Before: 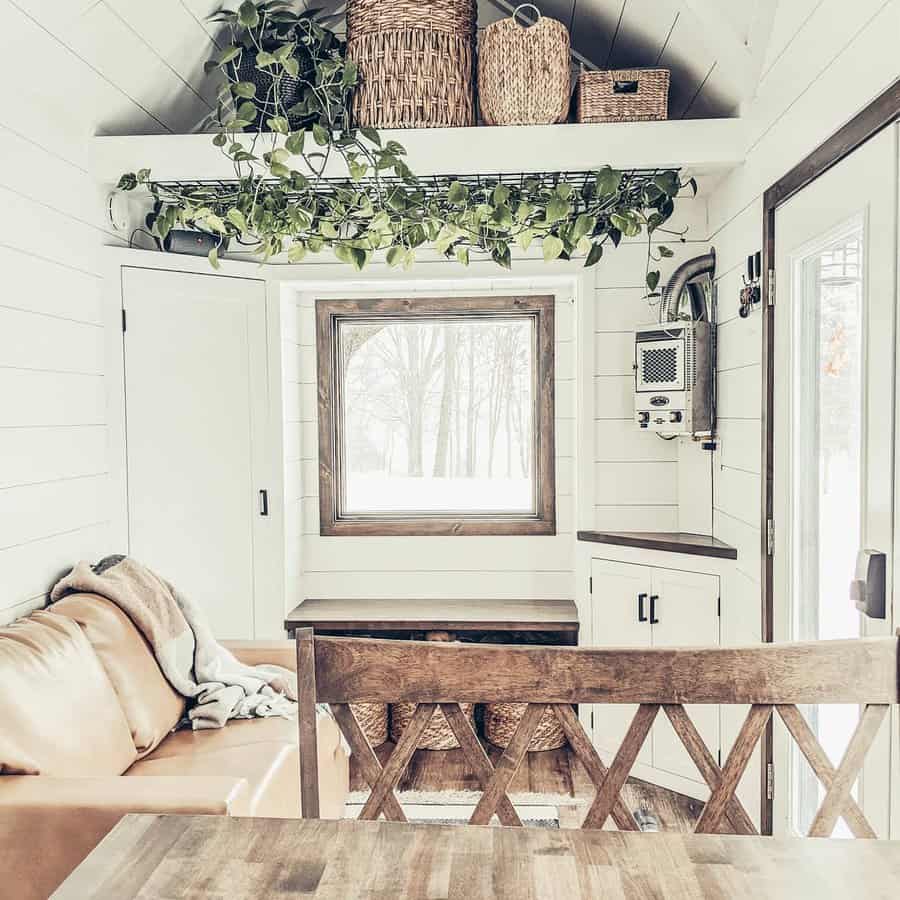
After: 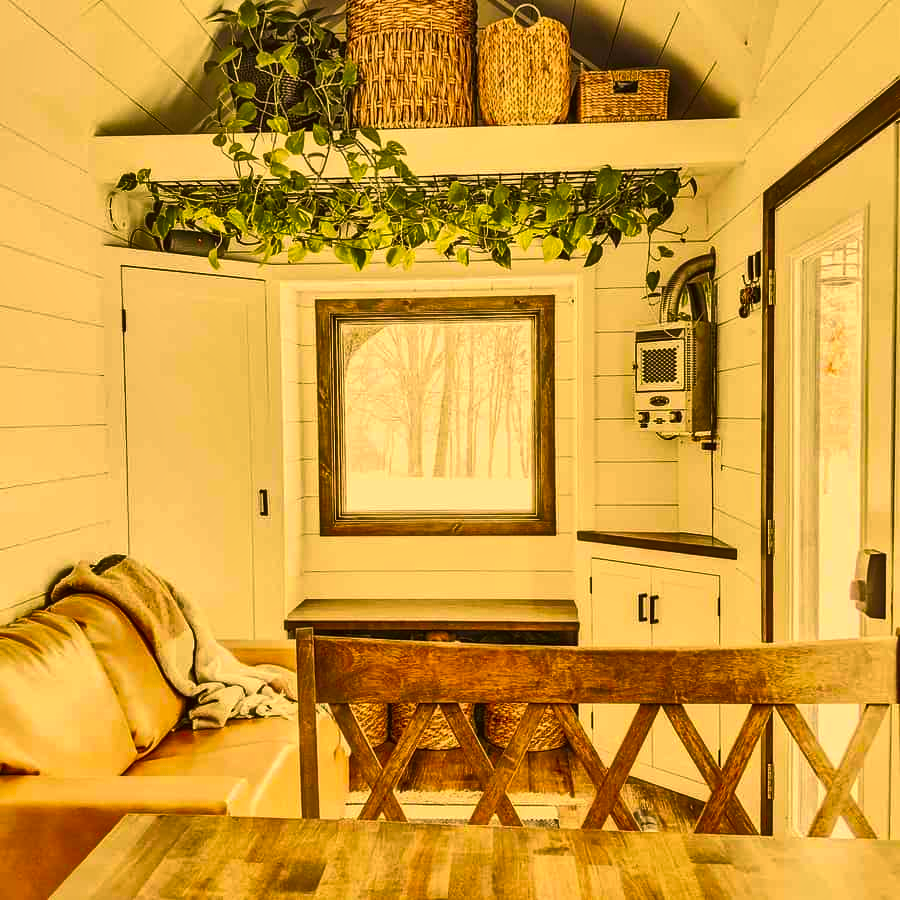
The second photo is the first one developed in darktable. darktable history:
color correction: highlights a* 10.44, highlights b* 30.04, shadows a* 2.73, shadows b* 17.51, saturation 1.72
shadows and highlights: radius 118.69, shadows 42.21, highlights -61.56, soften with gaussian
